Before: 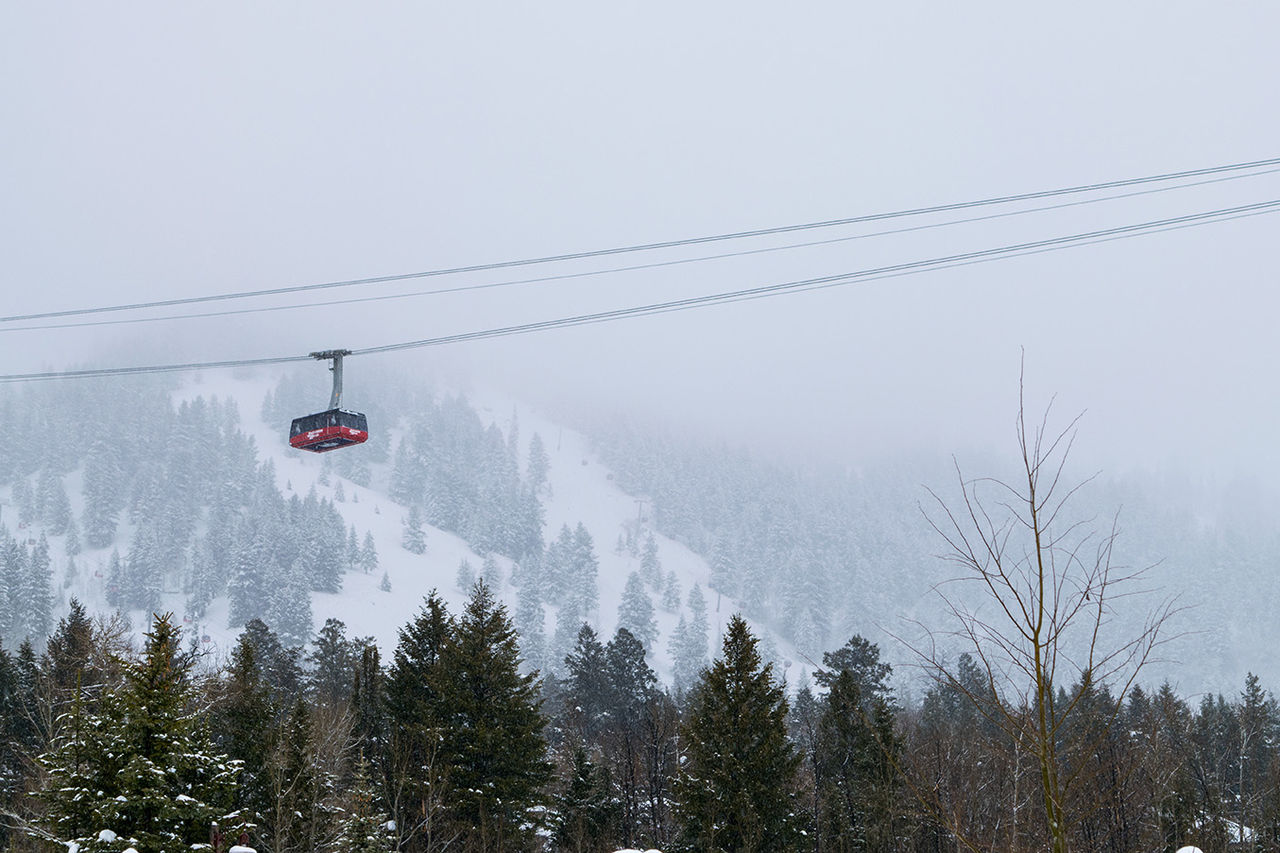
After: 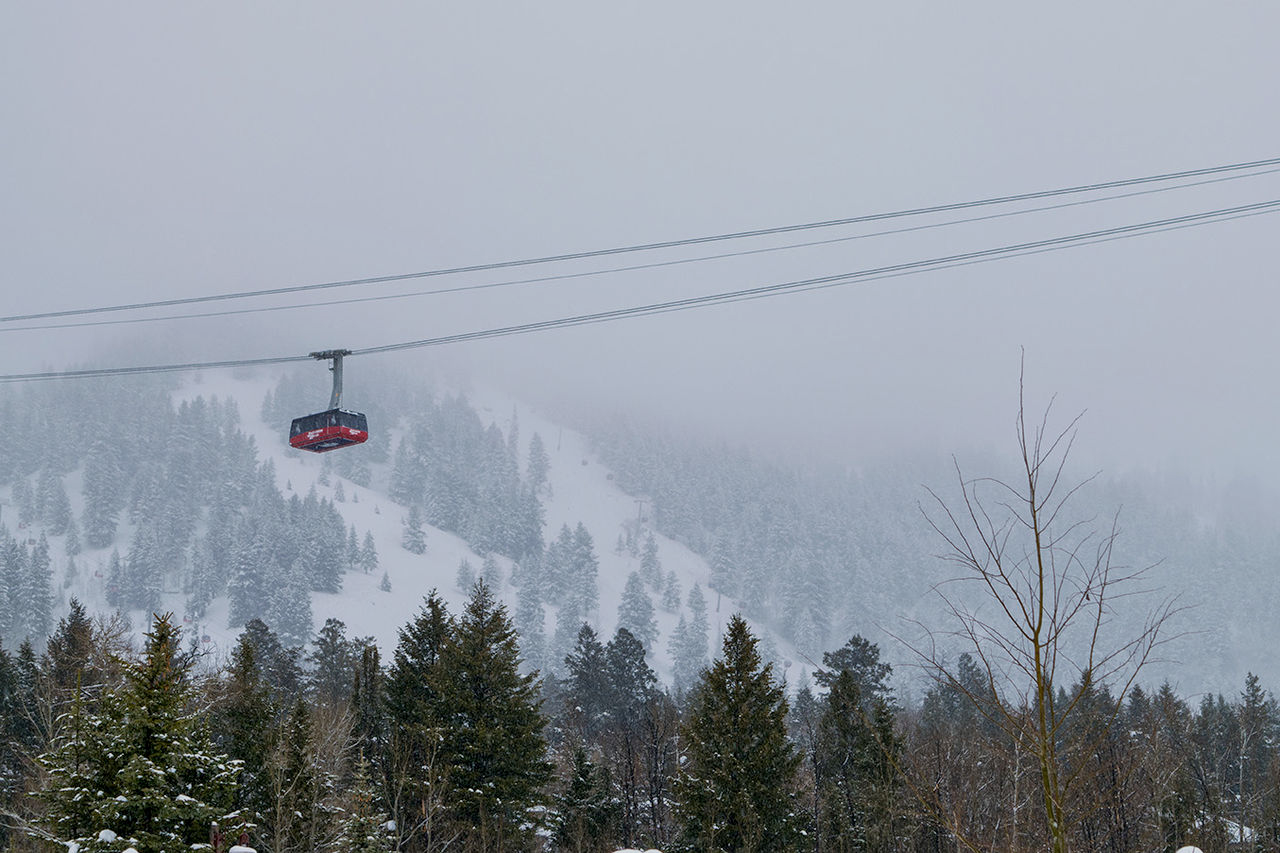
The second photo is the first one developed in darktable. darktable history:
local contrast: mode bilateral grid, contrast 20, coarseness 50, detail 120%, midtone range 0.2
tone equalizer: -8 EV 0.25 EV, -7 EV 0.417 EV, -6 EV 0.417 EV, -5 EV 0.25 EV, -3 EV -0.25 EV, -2 EV -0.417 EV, -1 EV -0.417 EV, +0 EV -0.25 EV, edges refinement/feathering 500, mask exposure compensation -1.57 EV, preserve details guided filter
white balance: emerald 1
